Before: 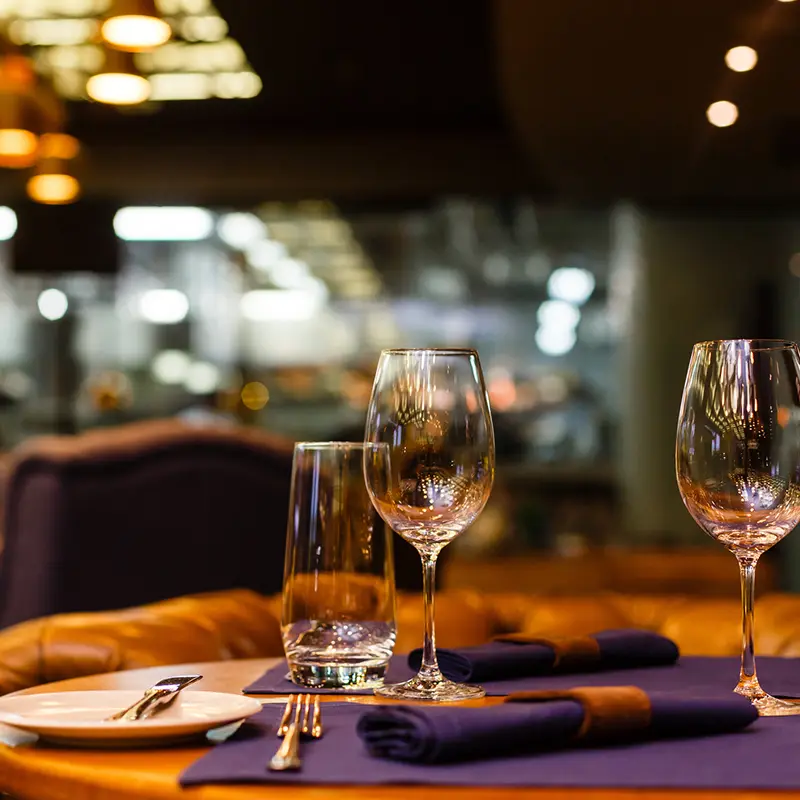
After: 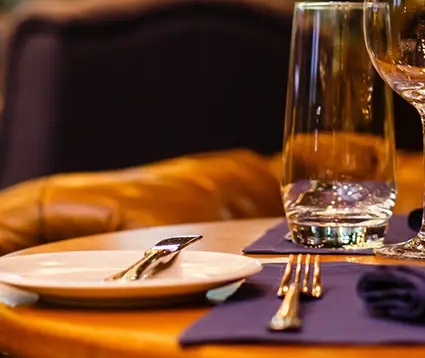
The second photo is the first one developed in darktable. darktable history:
crop and rotate: top 55.103%, right 46.823%, bottom 0.136%
